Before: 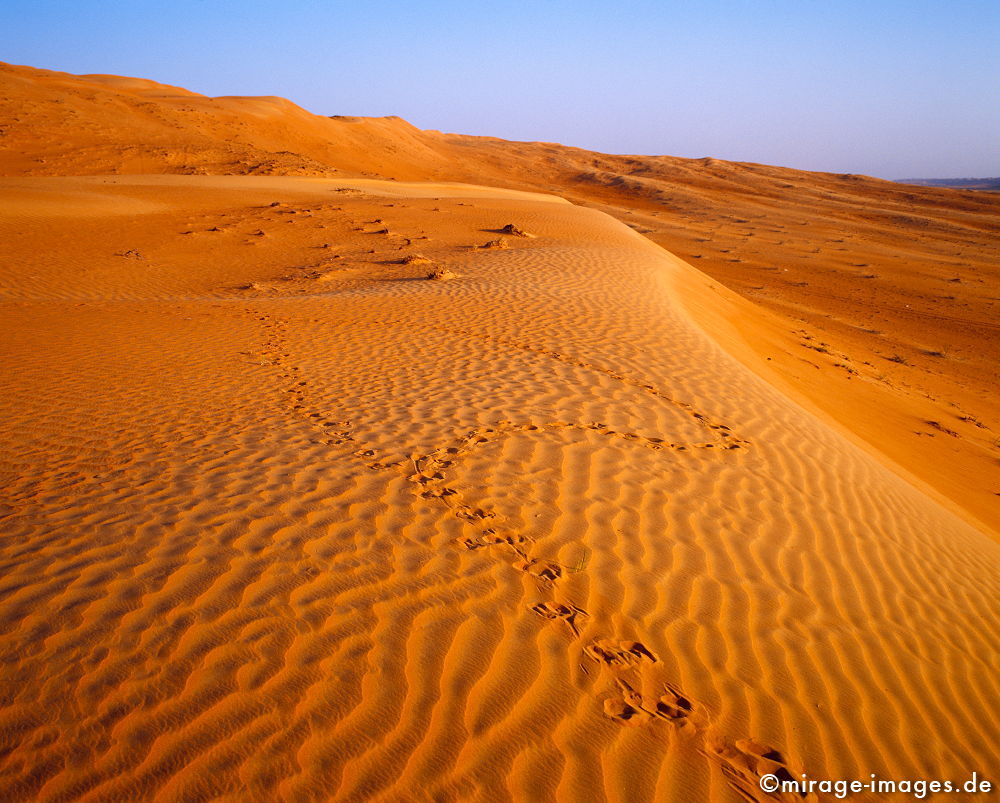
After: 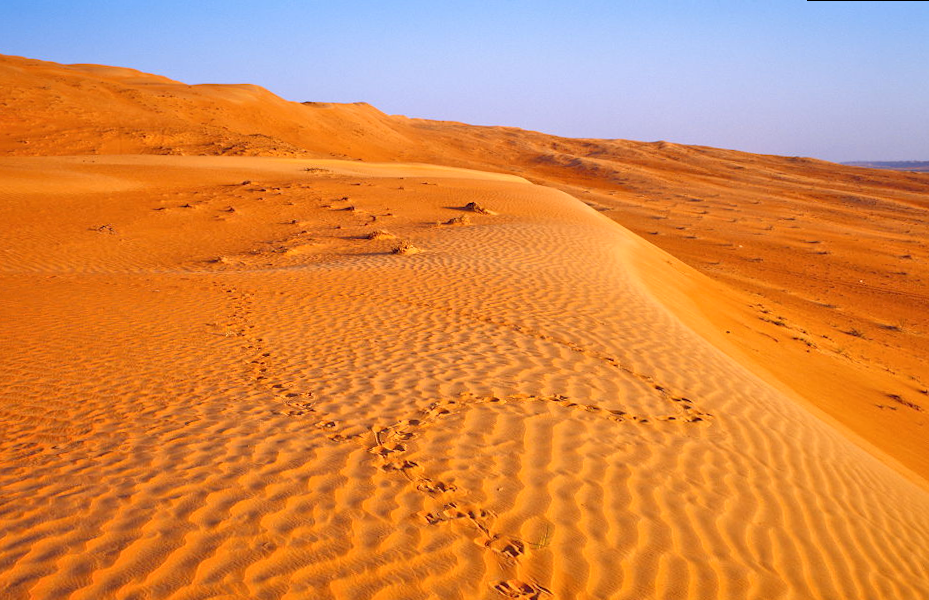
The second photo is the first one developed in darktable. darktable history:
color correction: saturation 0.98
tone equalizer: -7 EV 0.15 EV, -6 EV 0.6 EV, -5 EV 1.15 EV, -4 EV 1.33 EV, -3 EV 1.15 EV, -2 EV 0.6 EV, -1 EV 0.15 EV, mask exposure compensation -0.5 EV
crop: bottom 24.988%
rotate and perspective: rotation 0.215°, lens shift (vertical) -0.139, crop left 0.069, crop right 0.939, crop top 0.002, crop bottom 0.996
